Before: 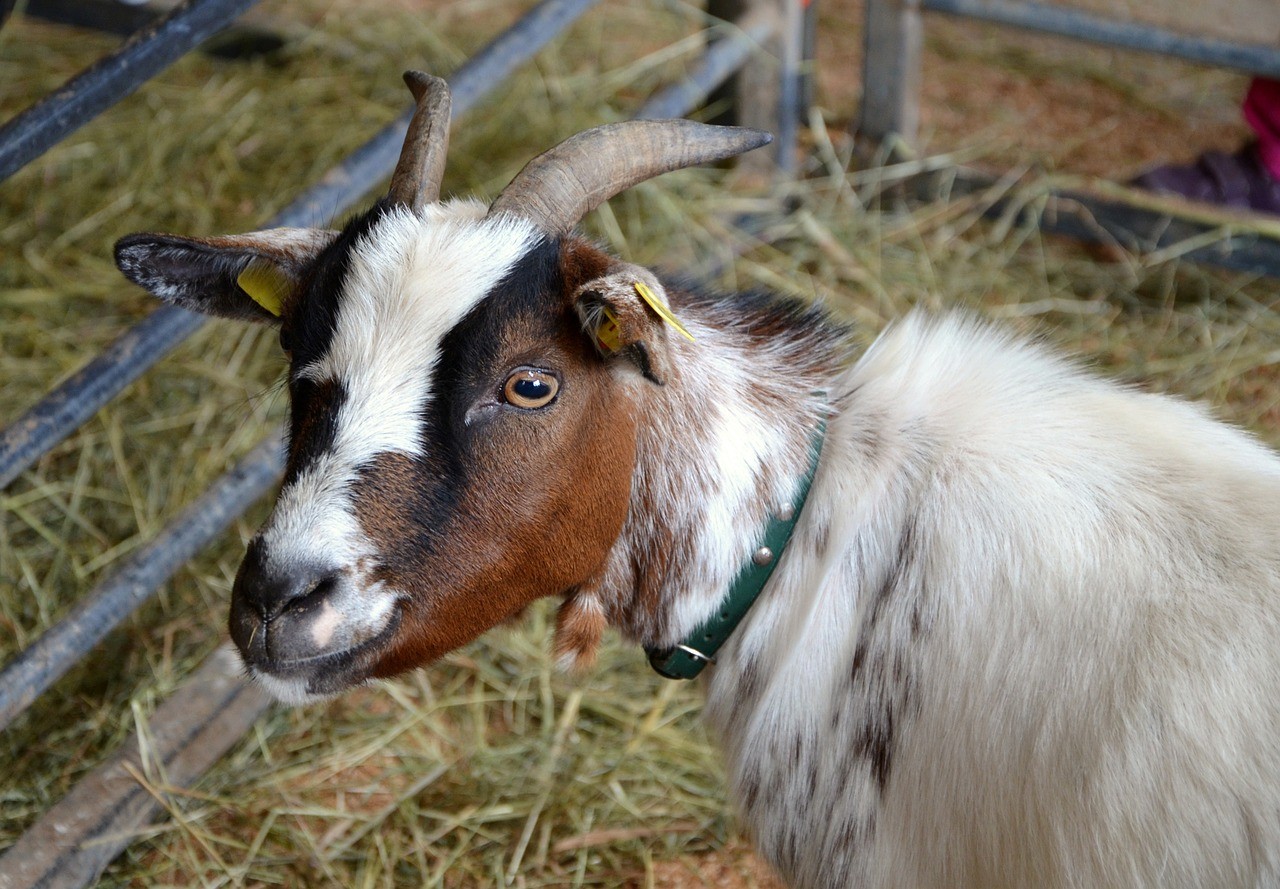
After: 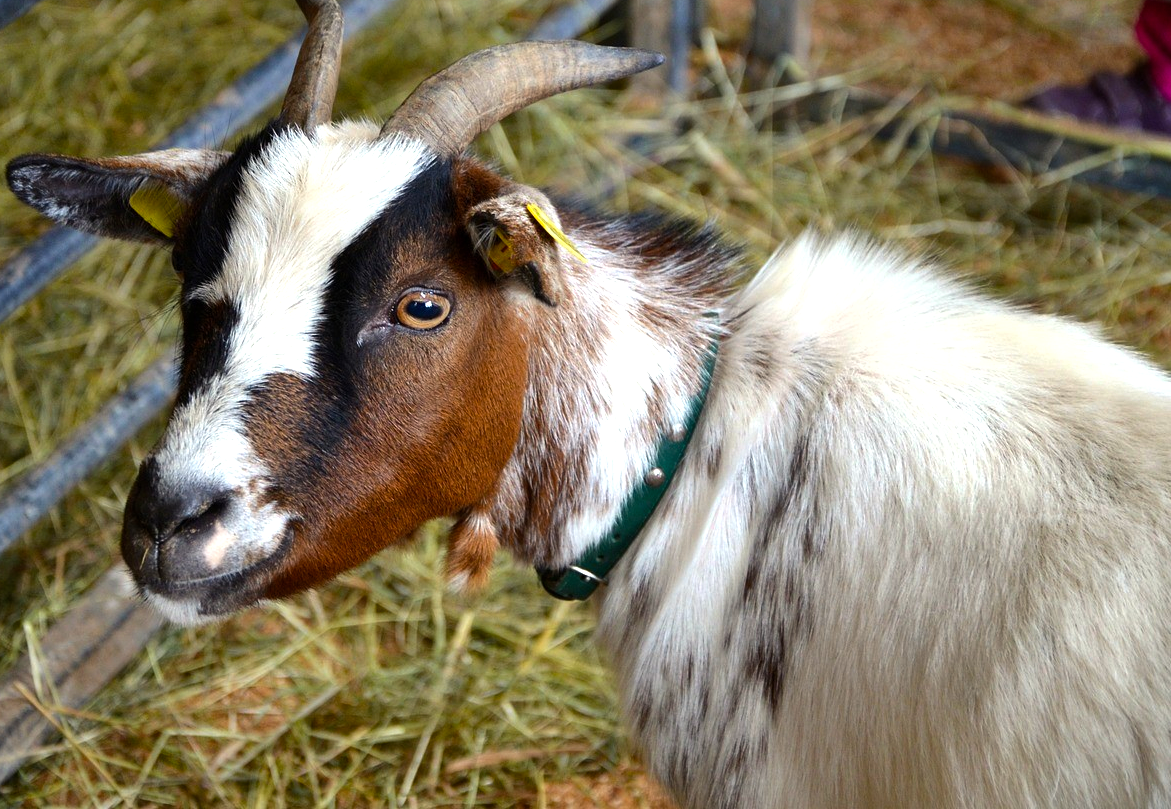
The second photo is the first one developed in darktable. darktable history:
shadows and highlights: soften with gaussian
crop and rotate: left 8.457%, top 8.967%
color correction: highlights b* 2.96
color balance rgb: shadows lift › luminance -20.061%, linear chroma grading › global chroma 8.985%, perceptual saturation grading › global saturation 10.554%, perceptual brilliance grading › highlights 11.676%, global vibrance 20%
